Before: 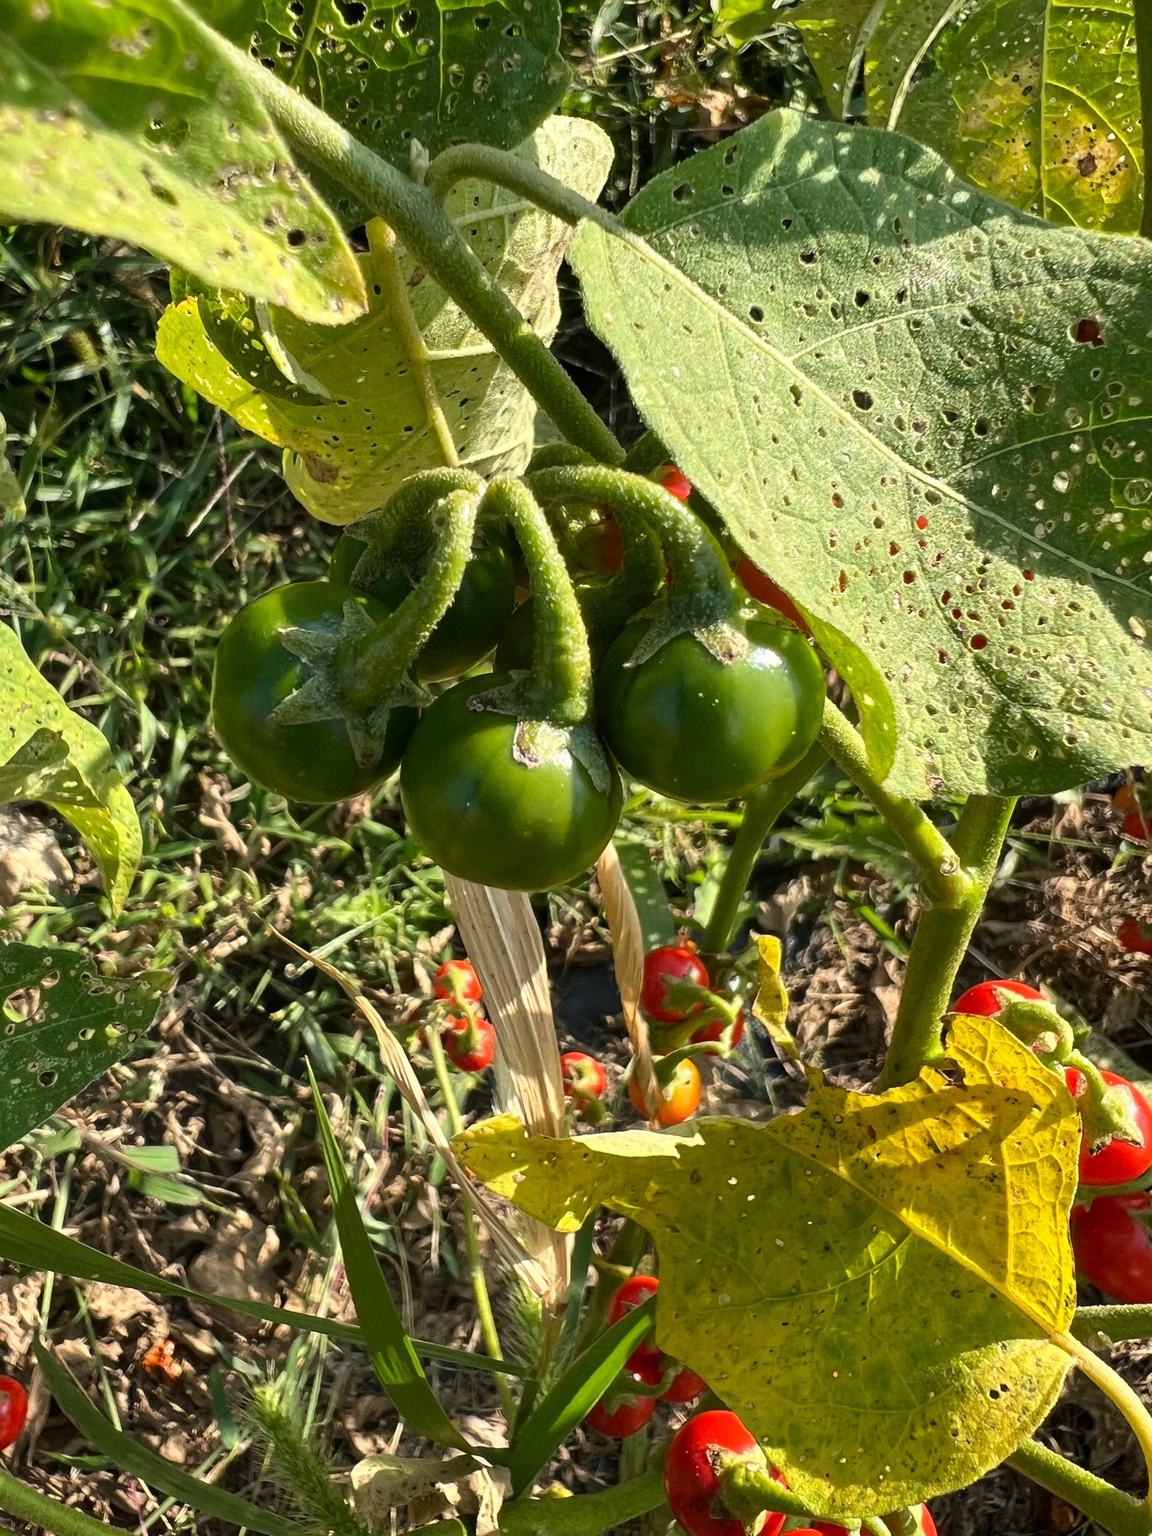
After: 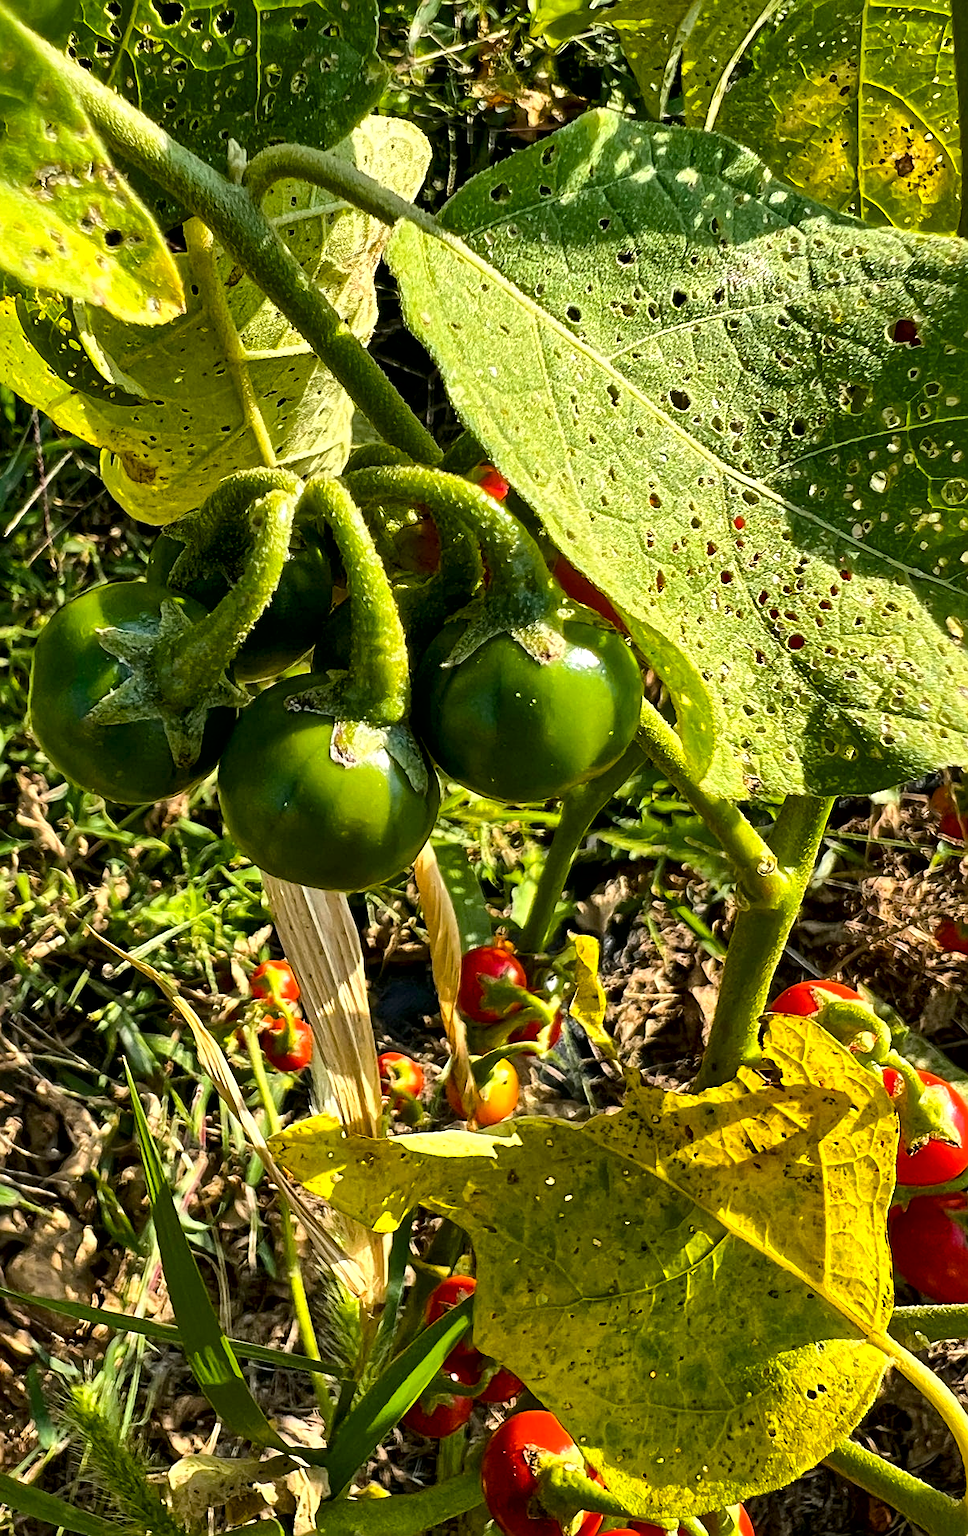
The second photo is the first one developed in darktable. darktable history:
crop: left 15.882%
sharpen: on, module defaults
color balance rgb: linear chroma grading › global chroma 1.929%, linear chroma grading › mid-tones -0.662%, perceptual saturation grading › global saturation 30.295%, global vibrance 20%
local contrast: mode bilateral grid, contrast 69, coarseness 75, detail 181%, midtone range 0.2
